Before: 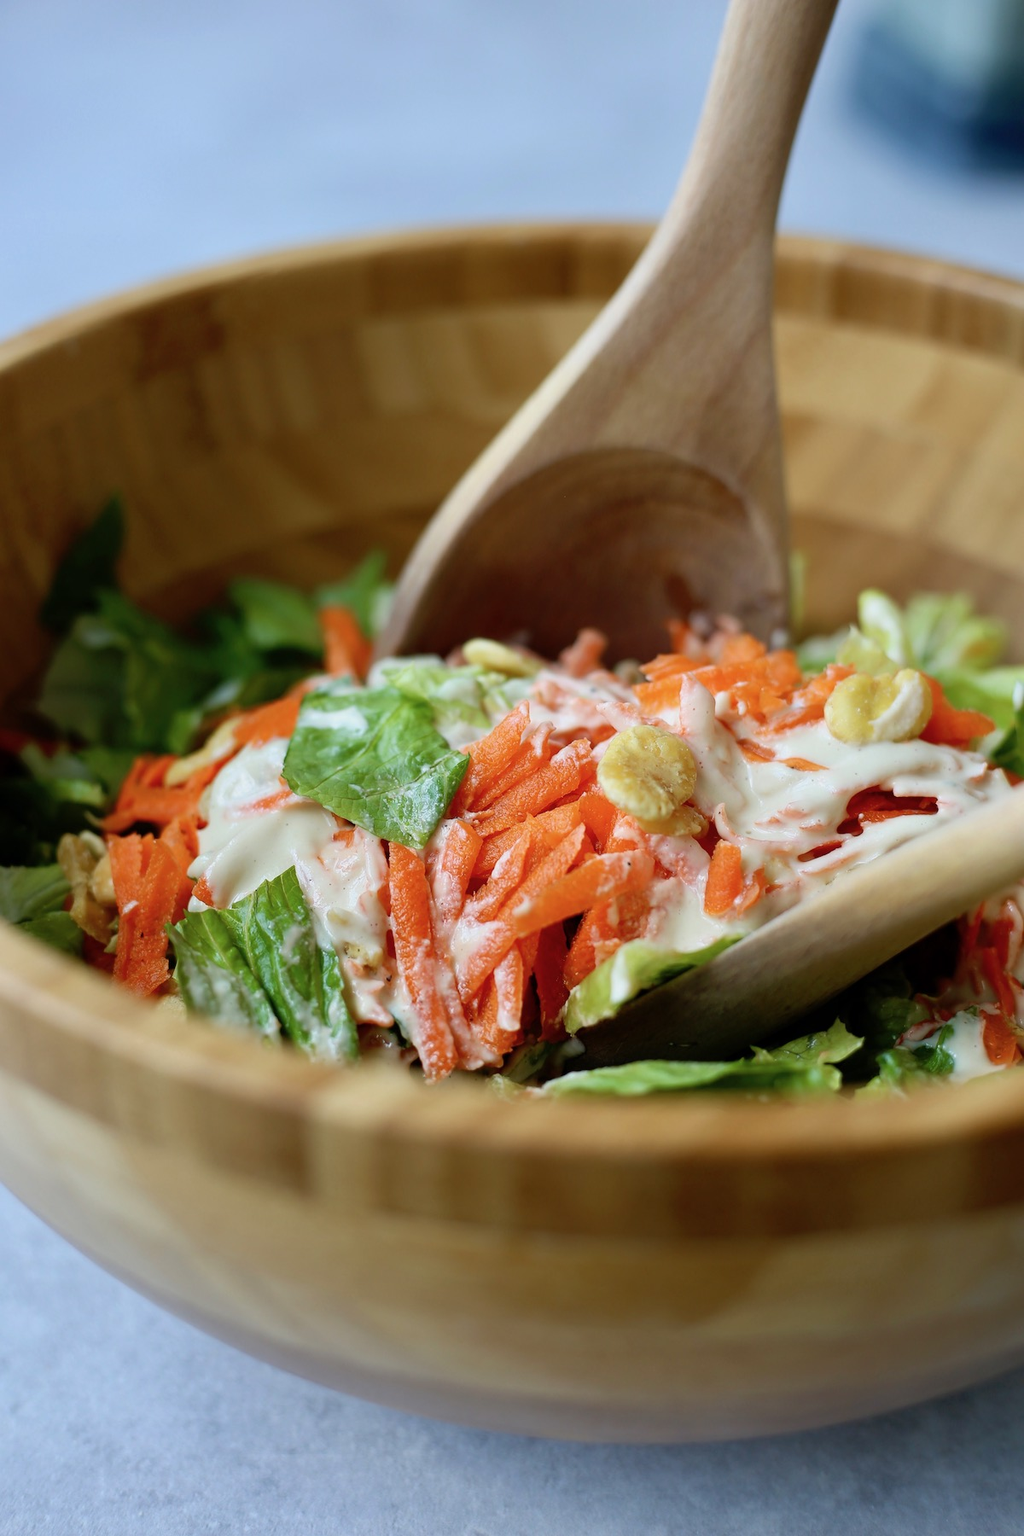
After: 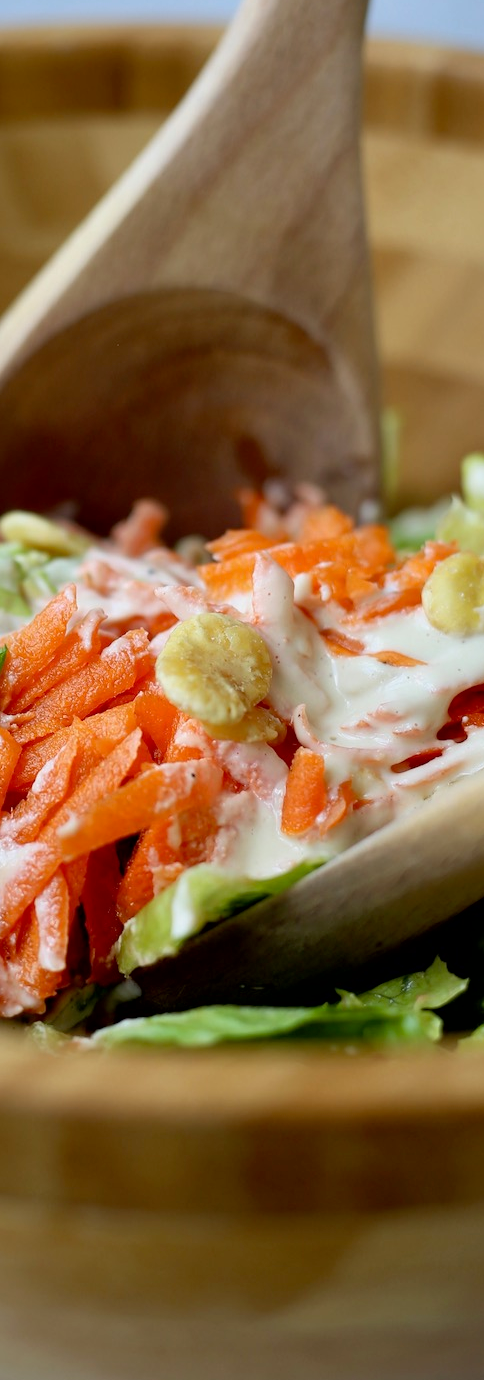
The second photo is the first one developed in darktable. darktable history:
crop: left 45.408%, top 13.171%, right 14.246%, bottom 10.121%
local contrast: mode bilateral grid, contrast 10, coarseness 24, detail 115%, midtone range 0.2
color correction: highlights a* -0.089, highlights b* 0.112
